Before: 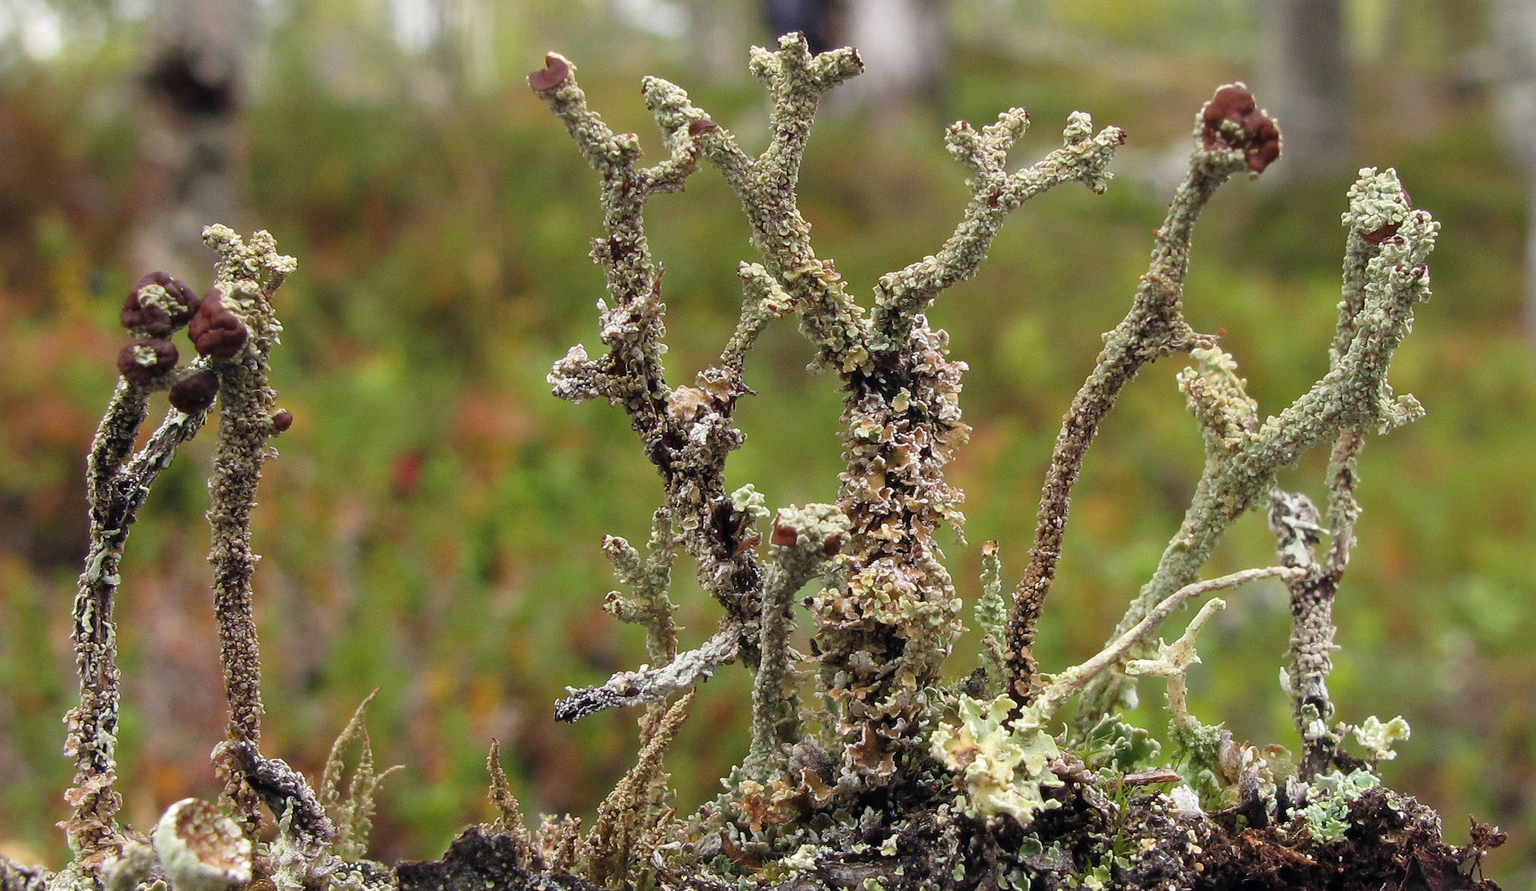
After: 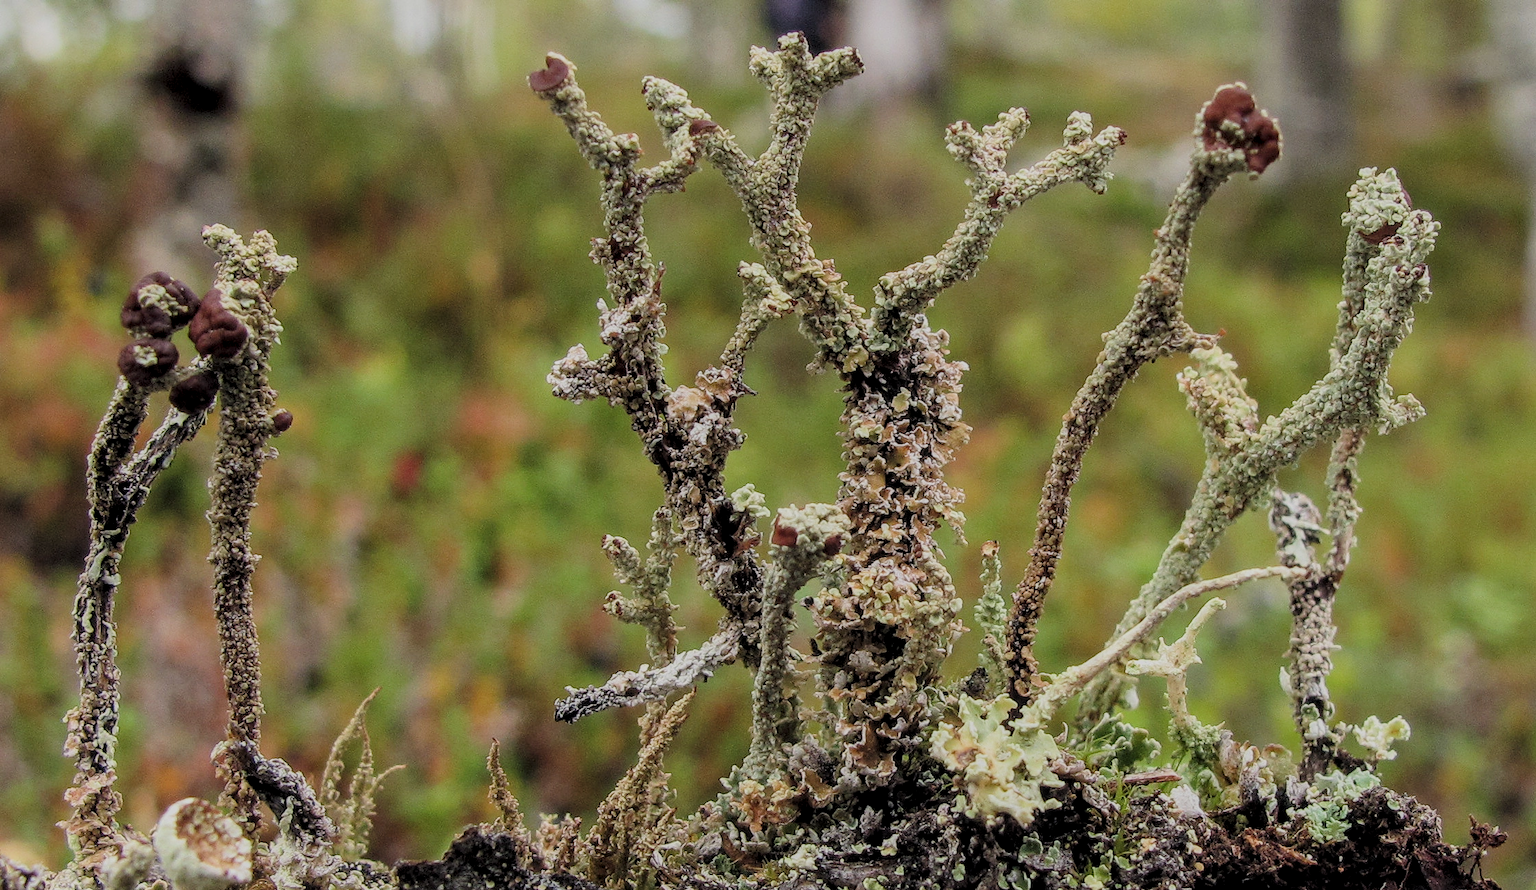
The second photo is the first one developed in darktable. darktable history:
filmic rgb: black relative exposure -6.78 EV, white relative exposure 5.94 EV, hardness 2.72, color science v5 (2021), contrast in shadows safe, contrast in highlights safe
local contrast: highlights 57%, shadows 52%, detail 130%, midtone range 0.453
